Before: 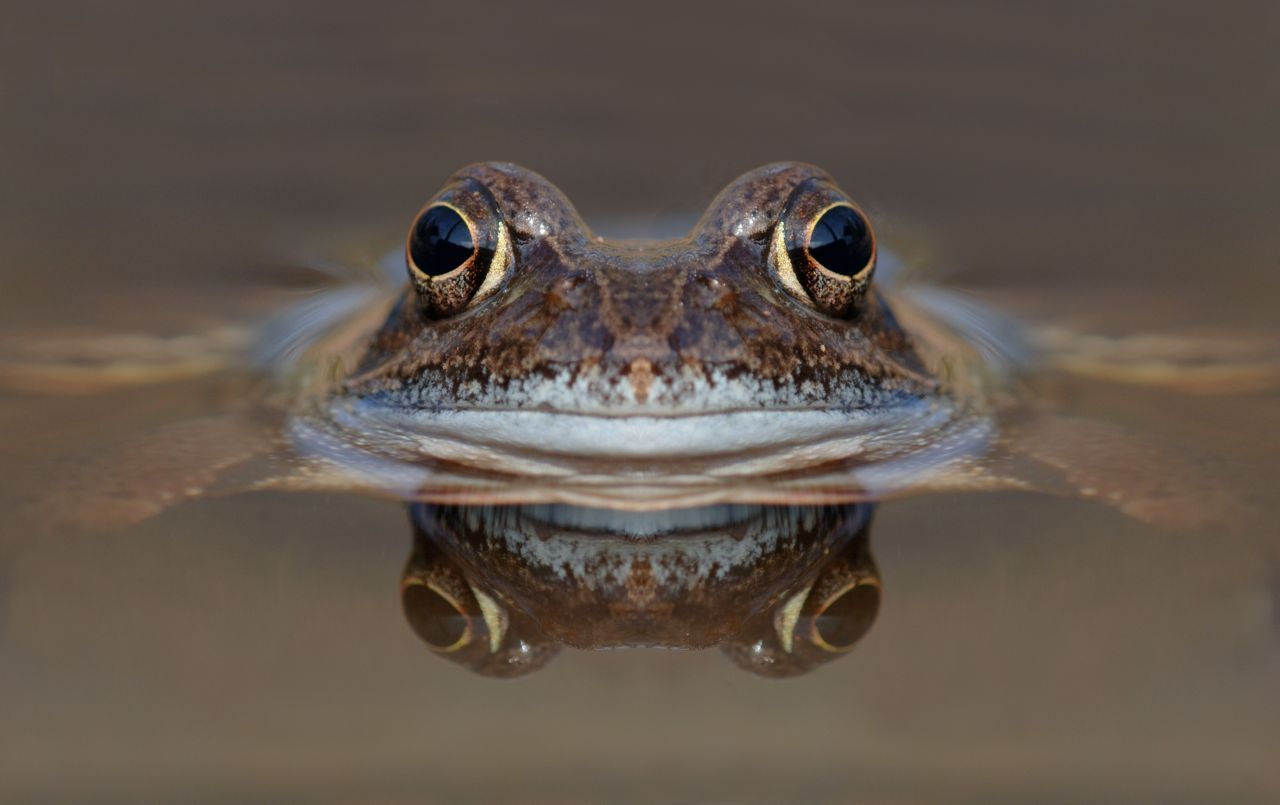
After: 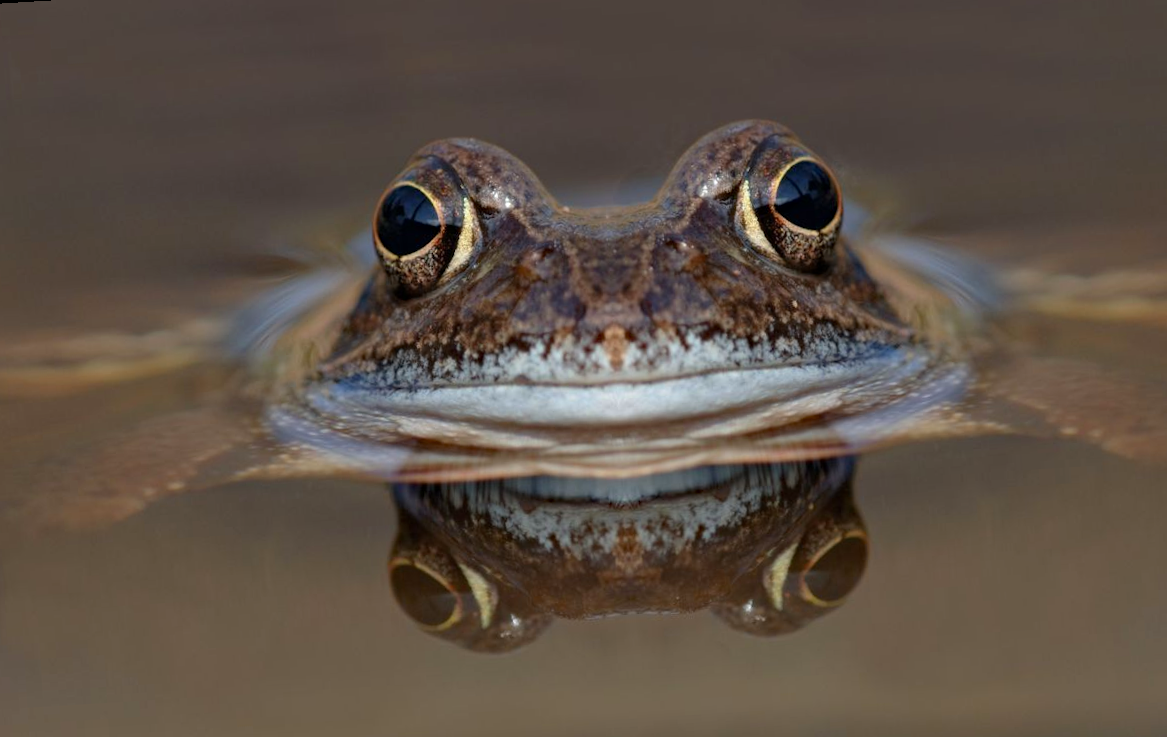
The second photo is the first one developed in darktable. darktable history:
rotate and perspective: rotation -3.52°, crop left 0.036, crop right 0.964, crop top 0.081, crop bottom 0.919
crop and rotate: right 5.167%
haze removal: compatibility mode true, adaptive false
